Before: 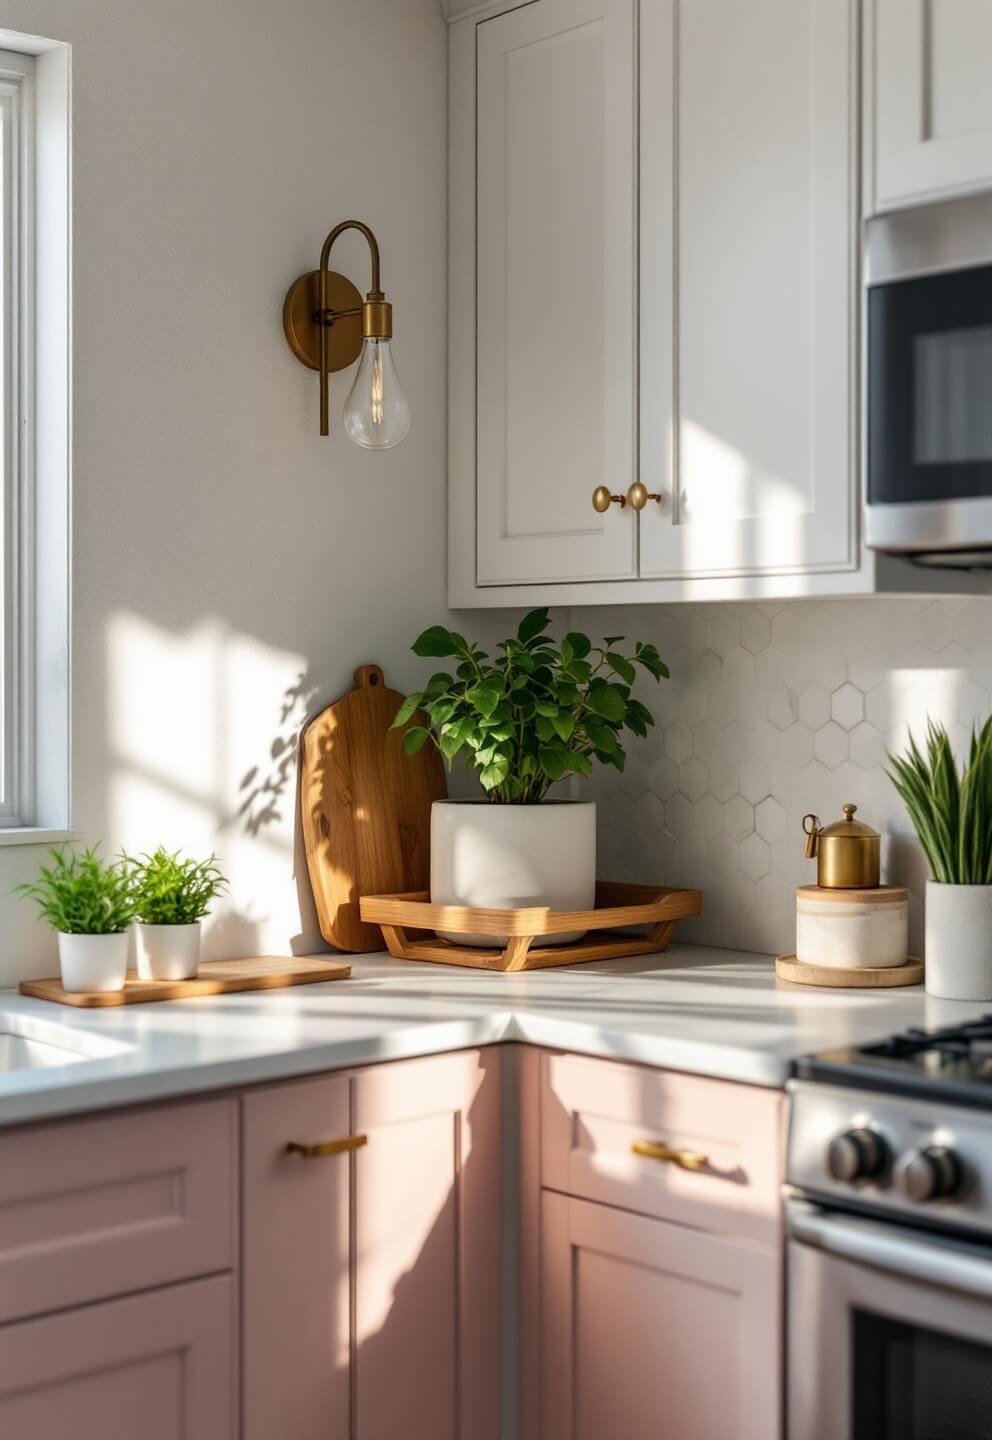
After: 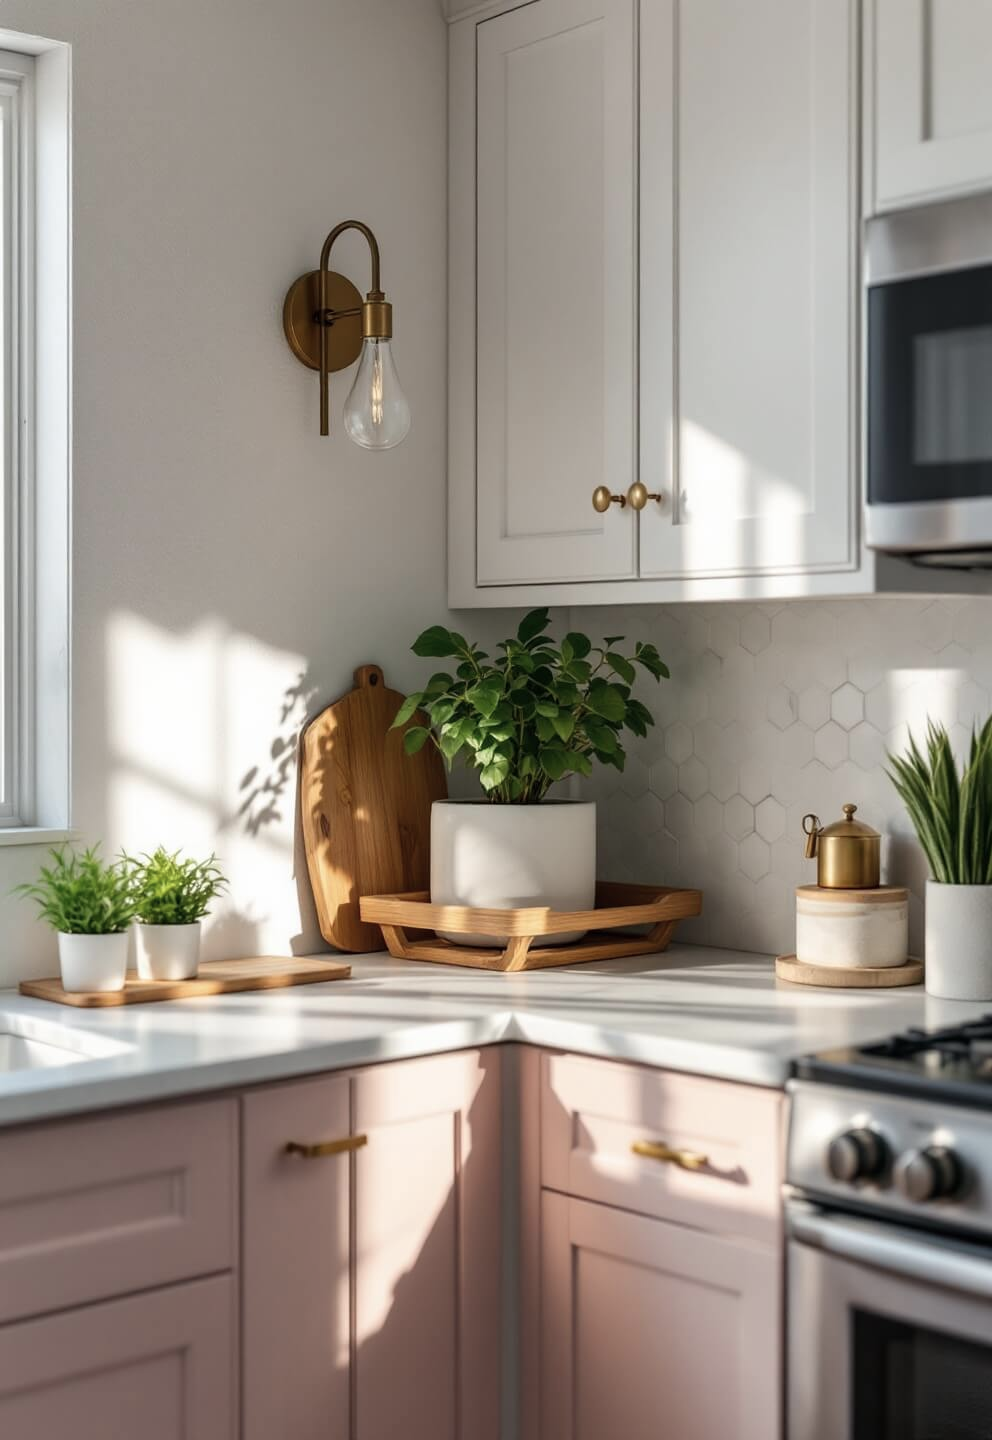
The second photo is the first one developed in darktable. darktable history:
contrast brightness saturation: saturation -0.178
